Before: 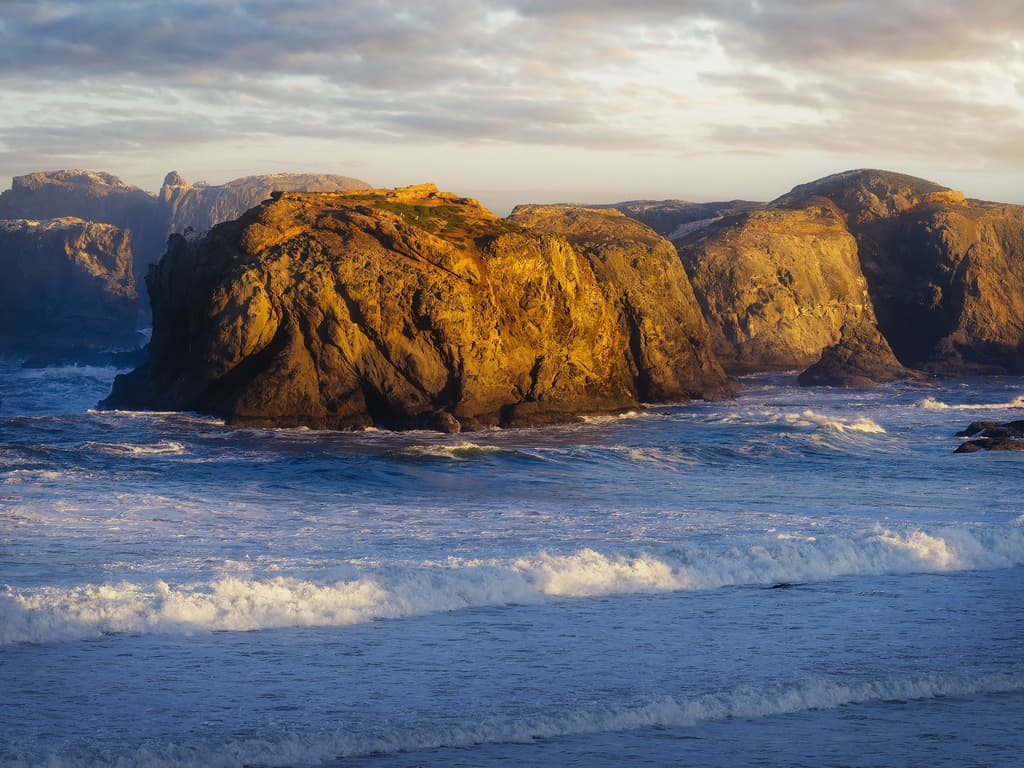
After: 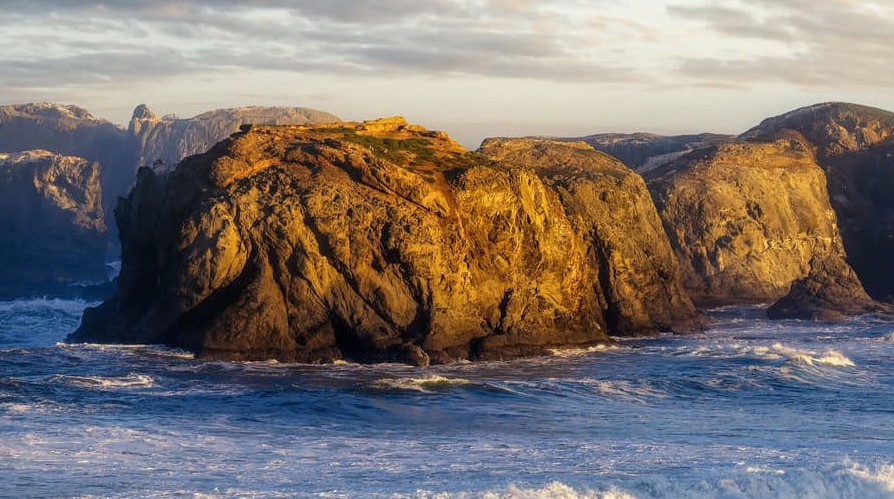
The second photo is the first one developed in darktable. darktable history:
local contrast: on, module defaults
crop: left 3.084%, top 8.845%, right 9.609%, bottom 26.061%
